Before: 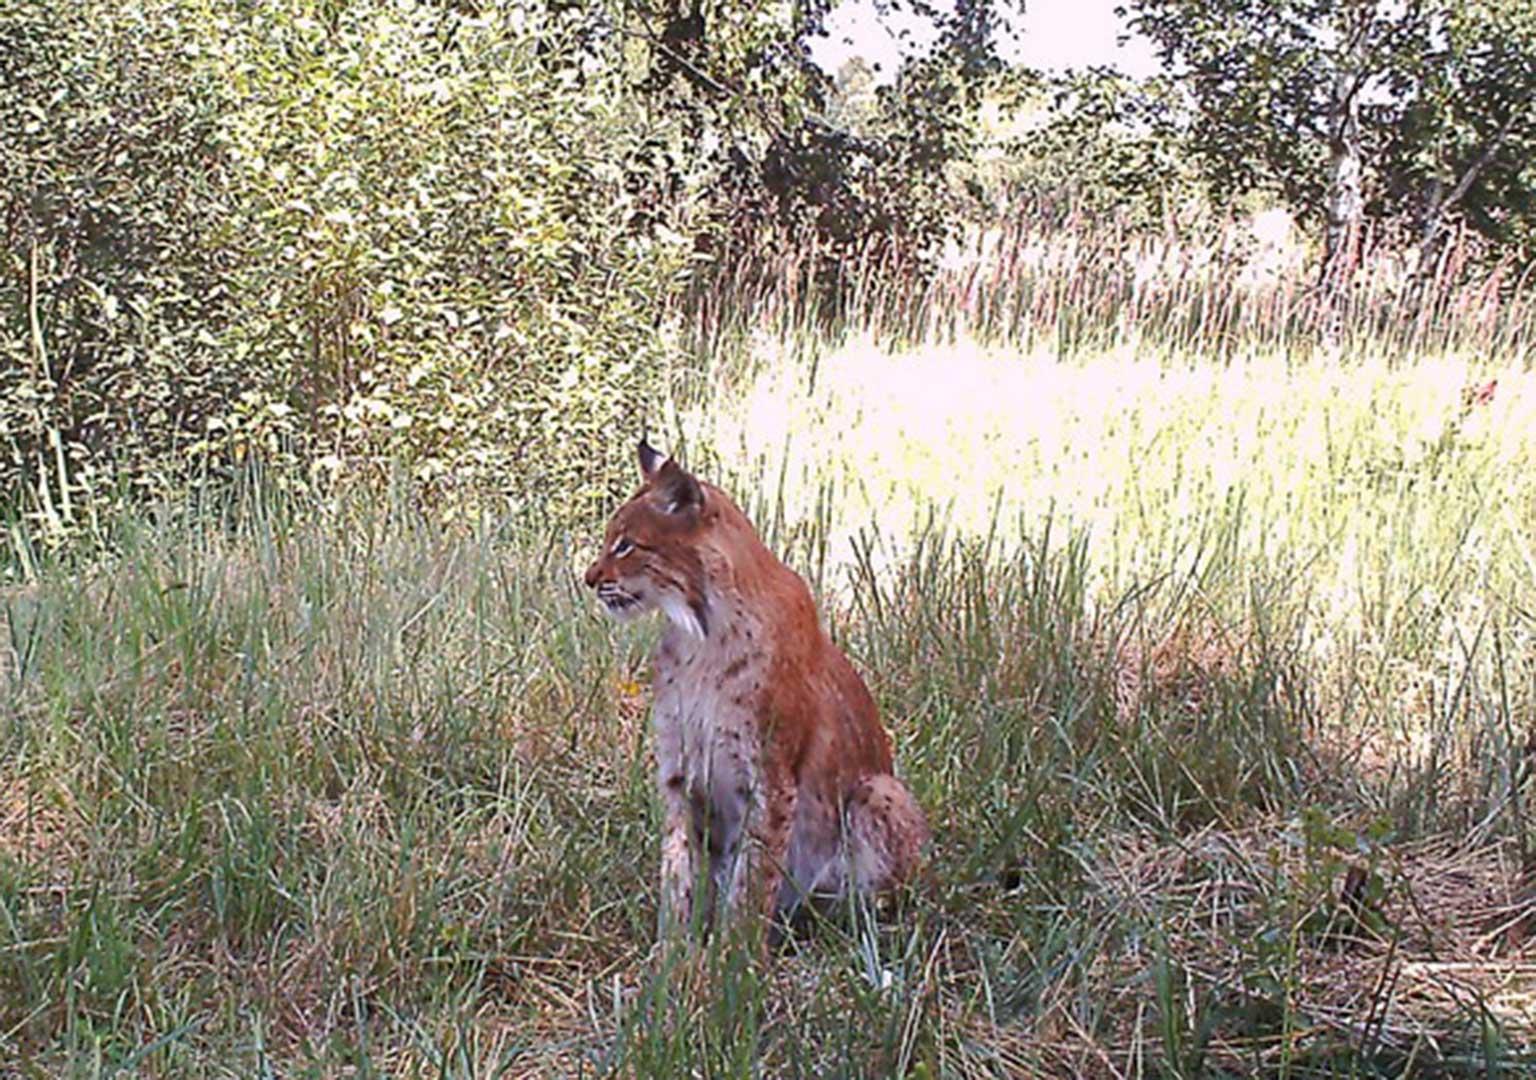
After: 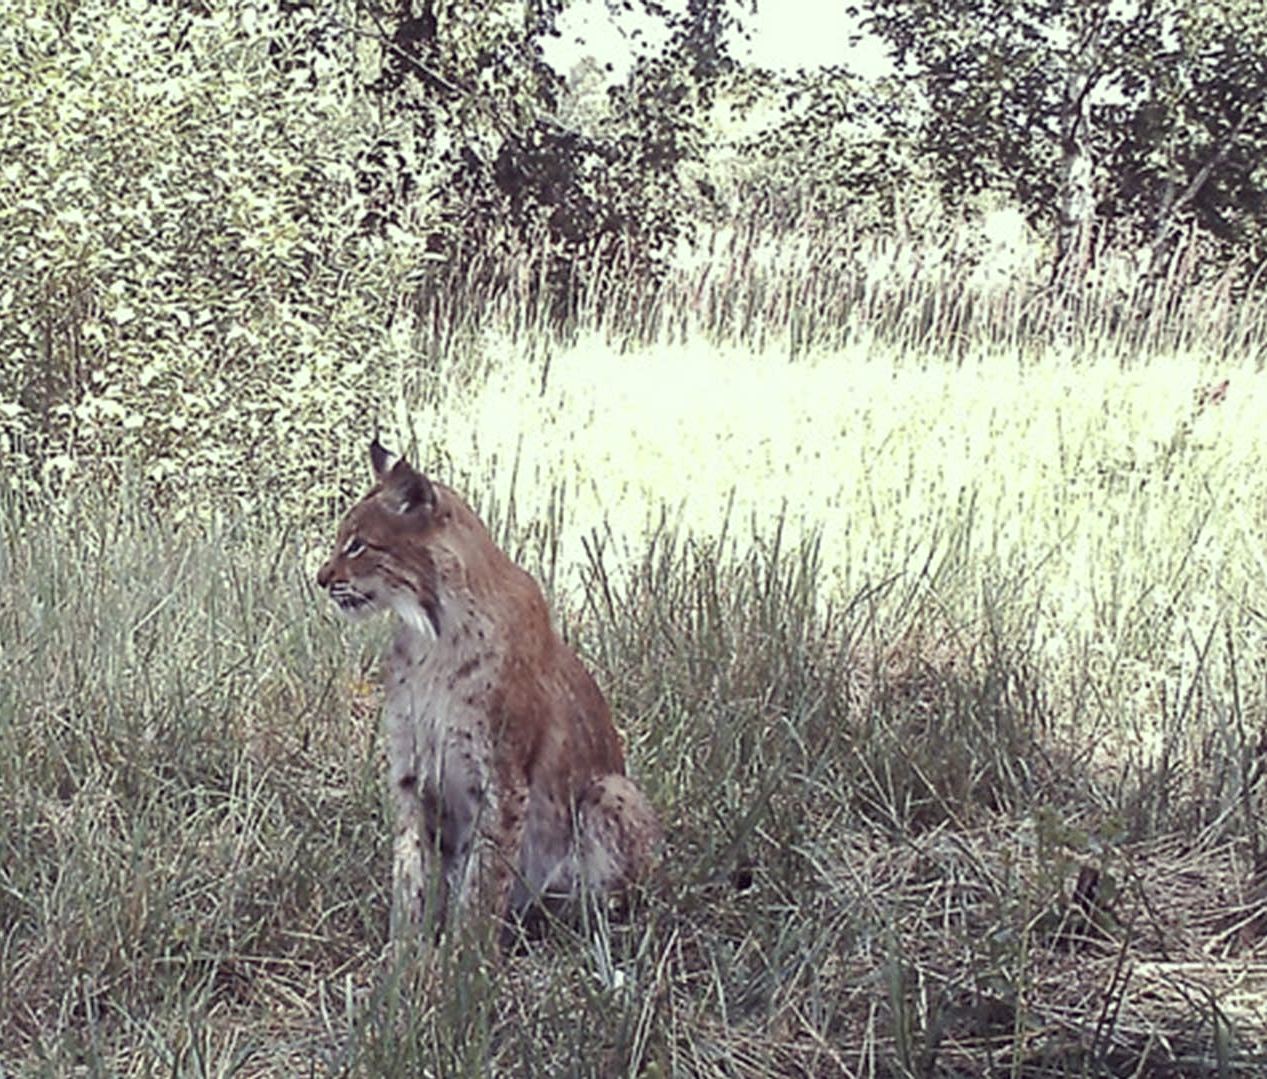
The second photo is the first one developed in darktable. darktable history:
exposure: exposure 0.085 EV, compensate highlight preservation false
color correction: highlights a* -20.59, highlights b* 20.19, shadows a* 19.54, shadows b* -20.13, saturation 0.424
crop: left 17.504%, bottom 0.023%
